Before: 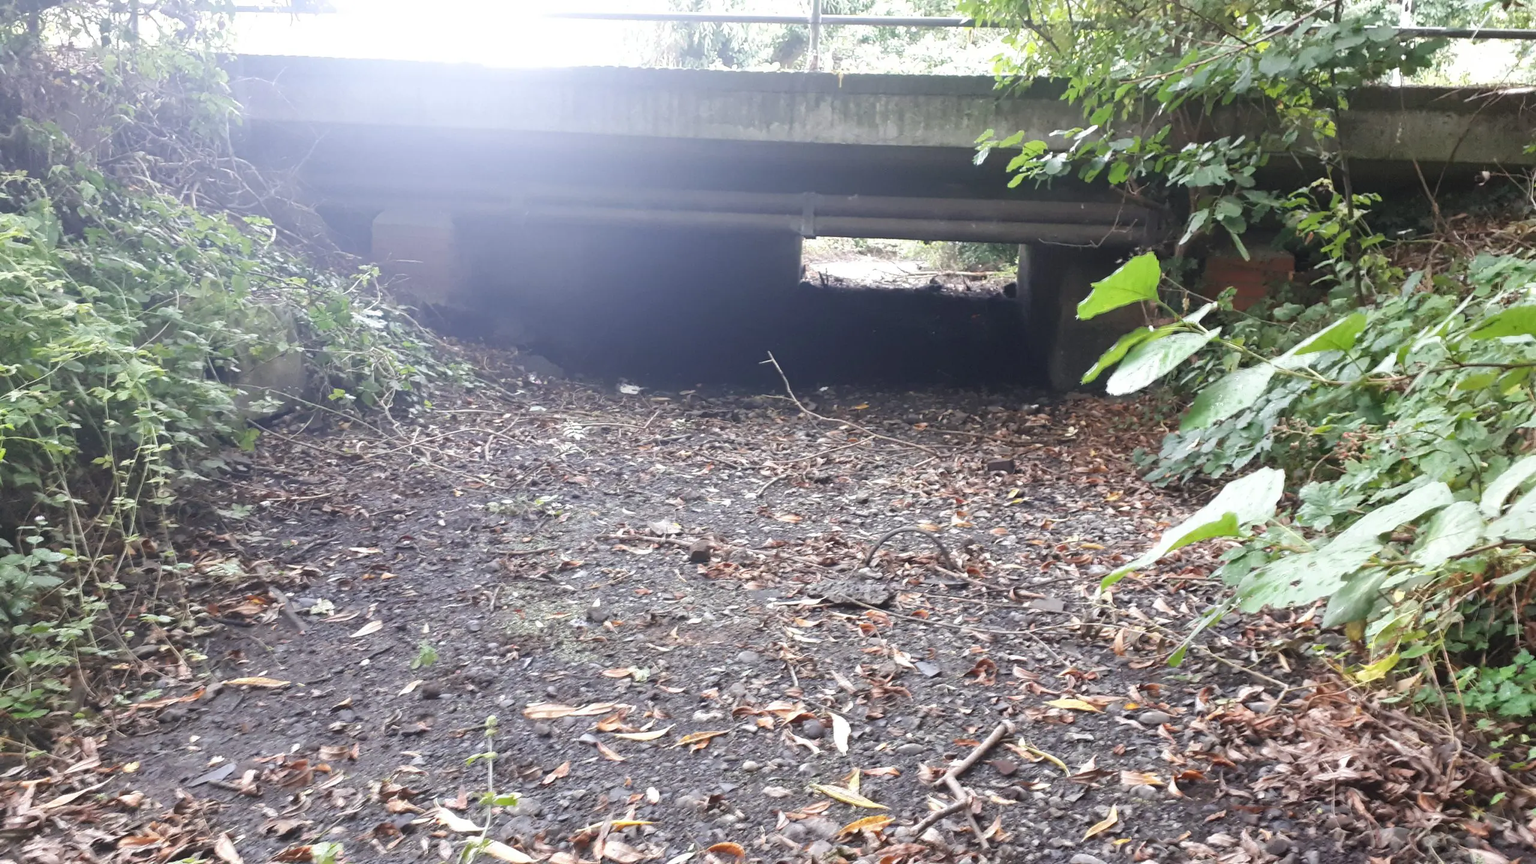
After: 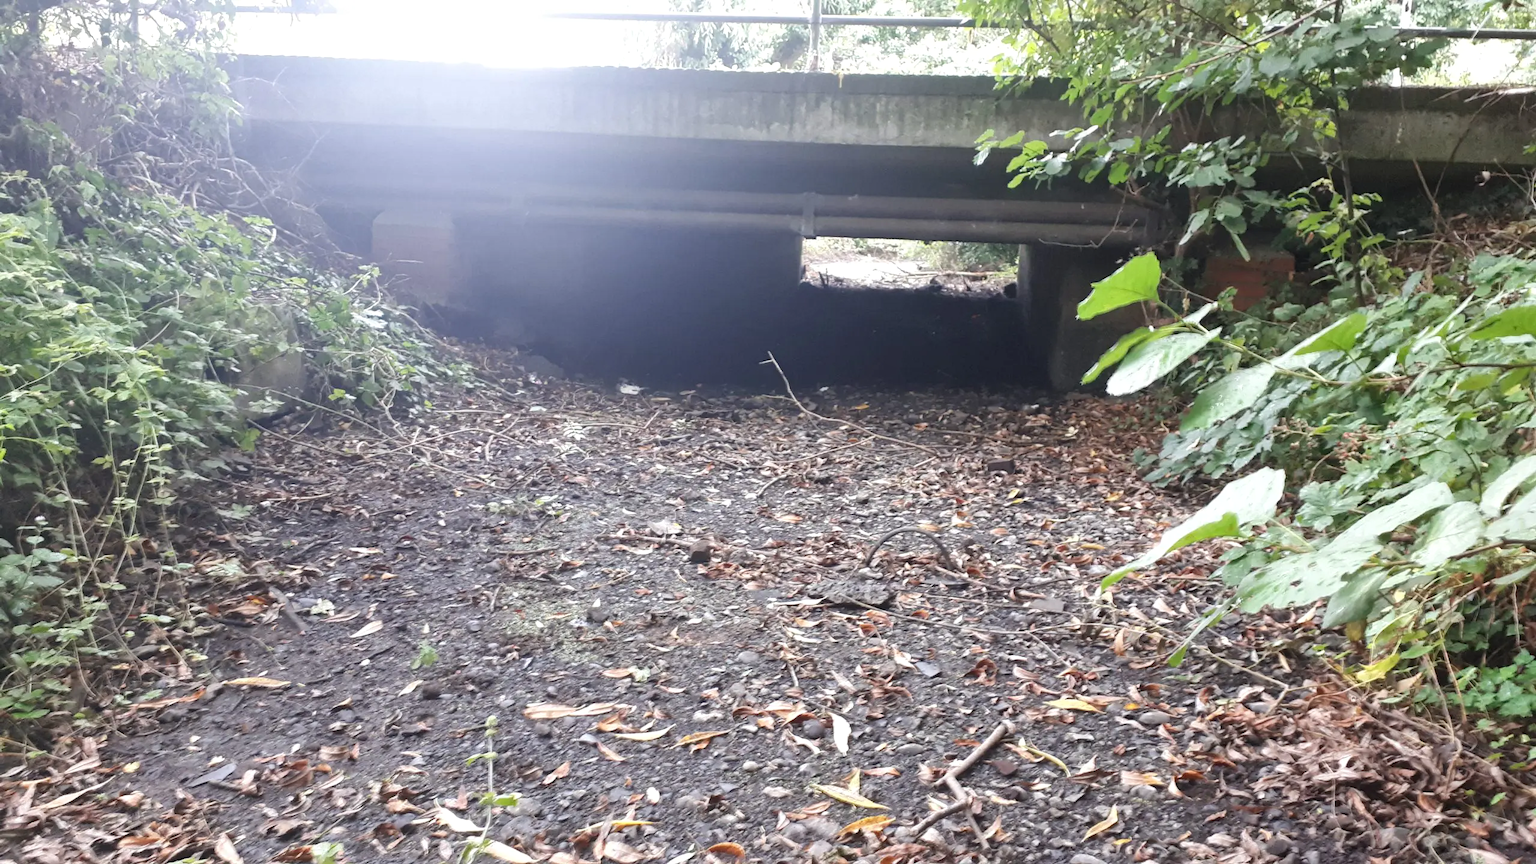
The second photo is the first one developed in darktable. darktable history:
shadows and highlights: radius 331.84, shadows 53.55, highlights -100, compress 94.63%, highlights color adjustment 73.23%, soften with gaussian
white balance: emerald 1
local contrast: mode bilateral grid, contrast 20, coarseness 50, detail 120%, midtone range 0.2
